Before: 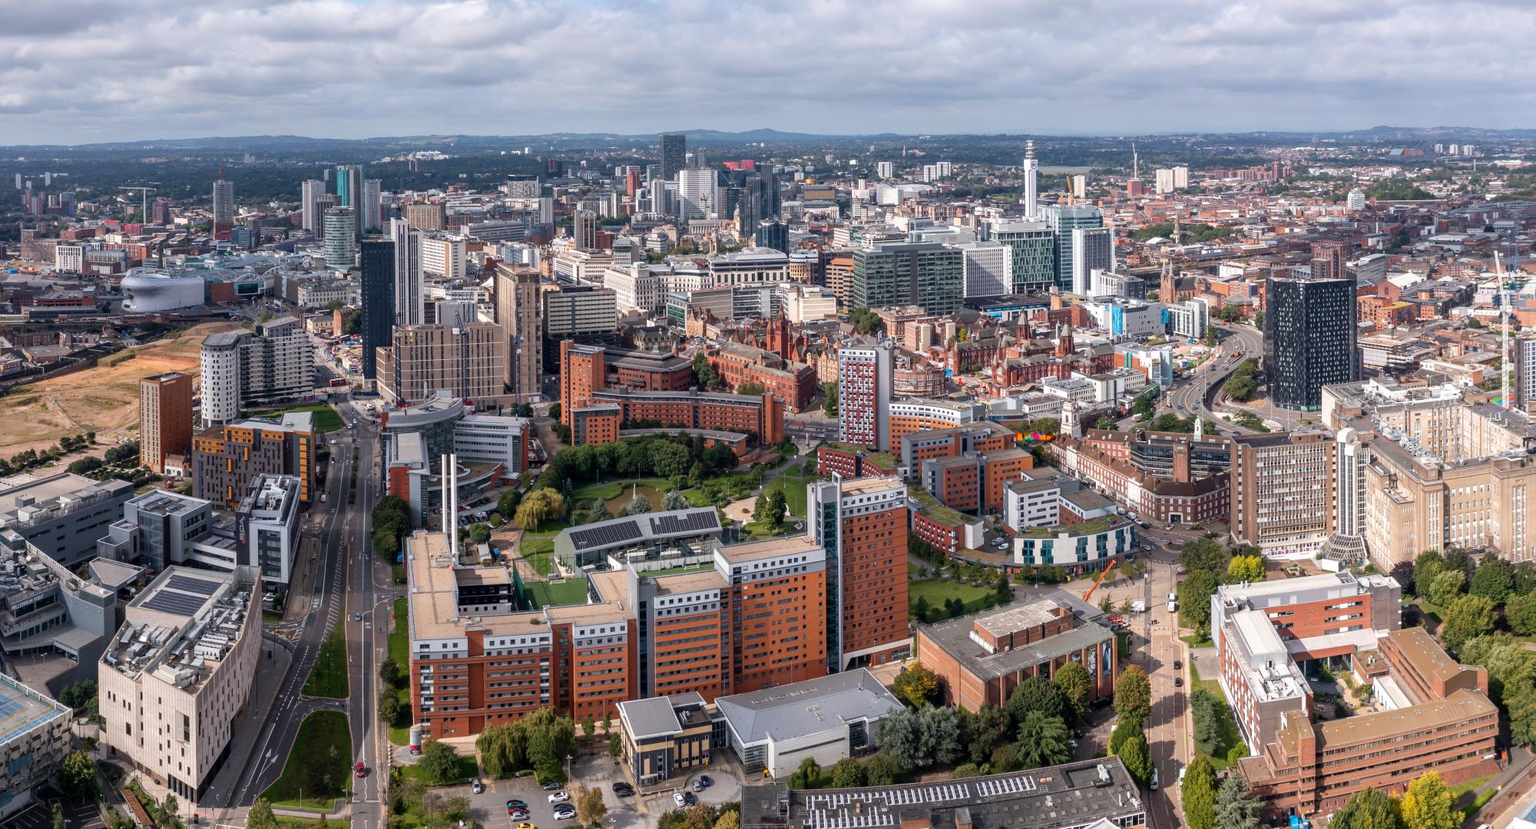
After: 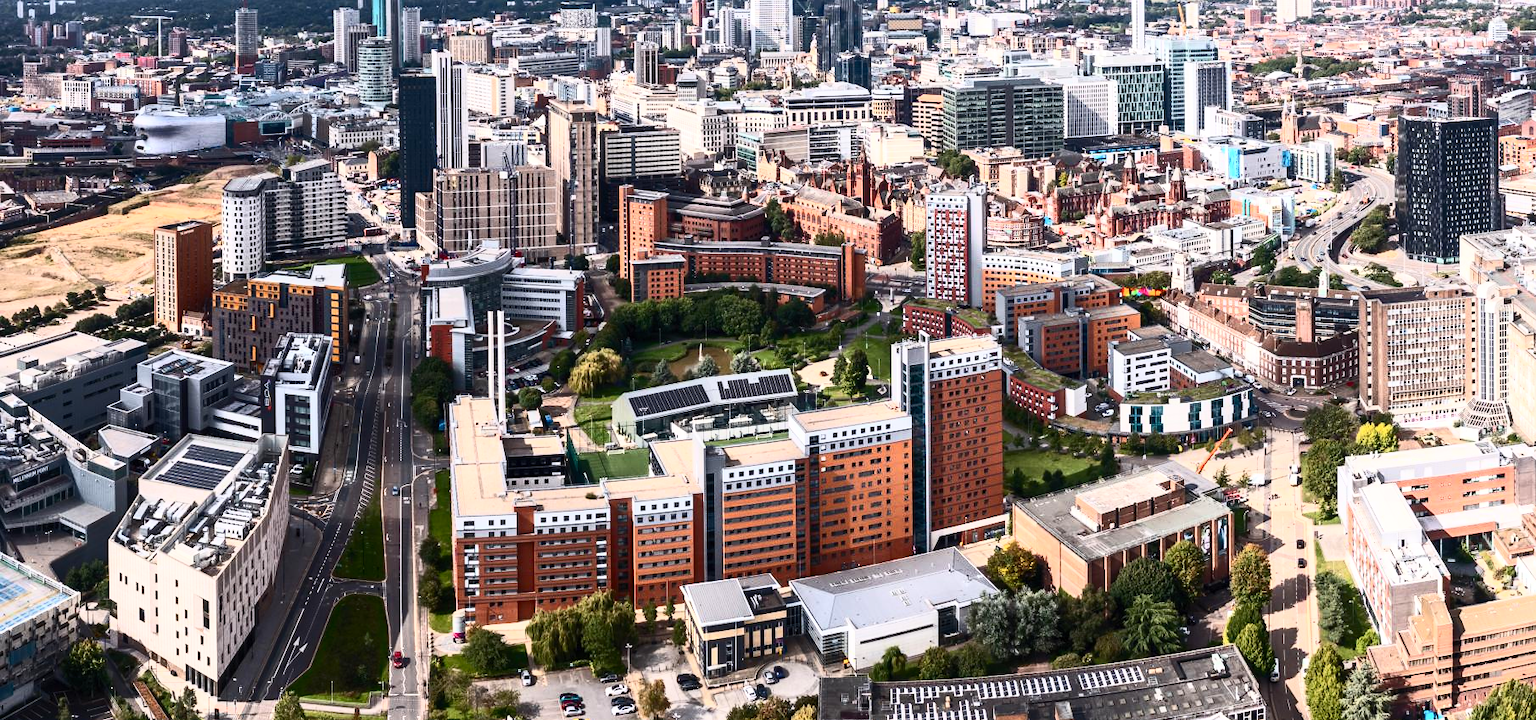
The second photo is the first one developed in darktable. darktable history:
color correction: saturation 0.99
contrast brightness saturation: contrast 0.62, brightness 0.34, saturation 0.14
crop: top 20.916%, right 9.437%, bottom 0.316%
